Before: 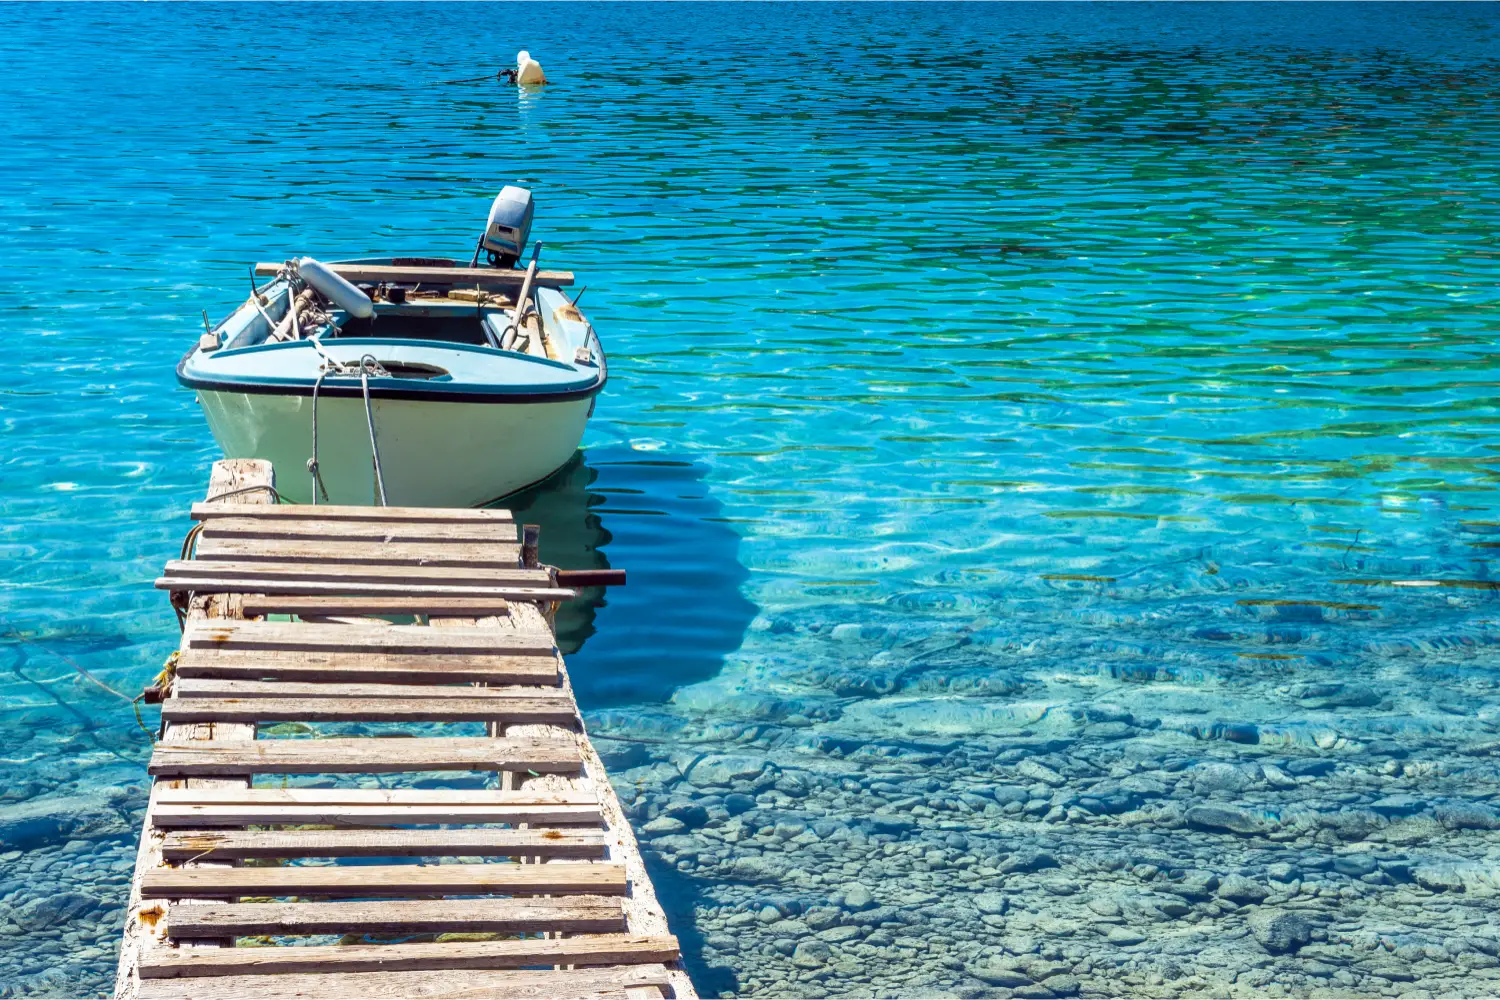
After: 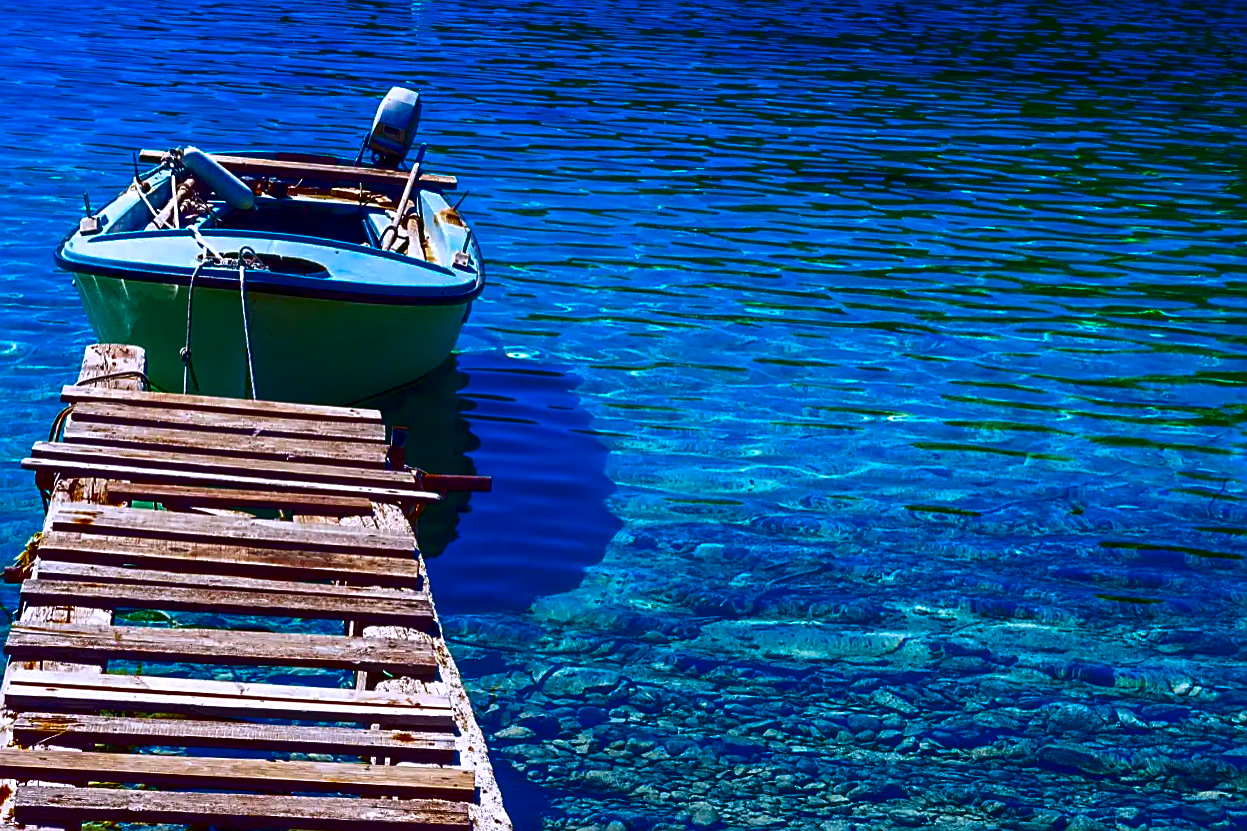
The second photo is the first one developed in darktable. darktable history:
contrast brightness saturation: brightness -1, saturation 1
tone equalizer: on, module defaults
sharpen: on, module defaults
crop and rotate: angle -3.27°, left 5.211%, top 5.211%, right 4.607%, bottom 4.607%
white balance: red 1.004, blue 1.096
